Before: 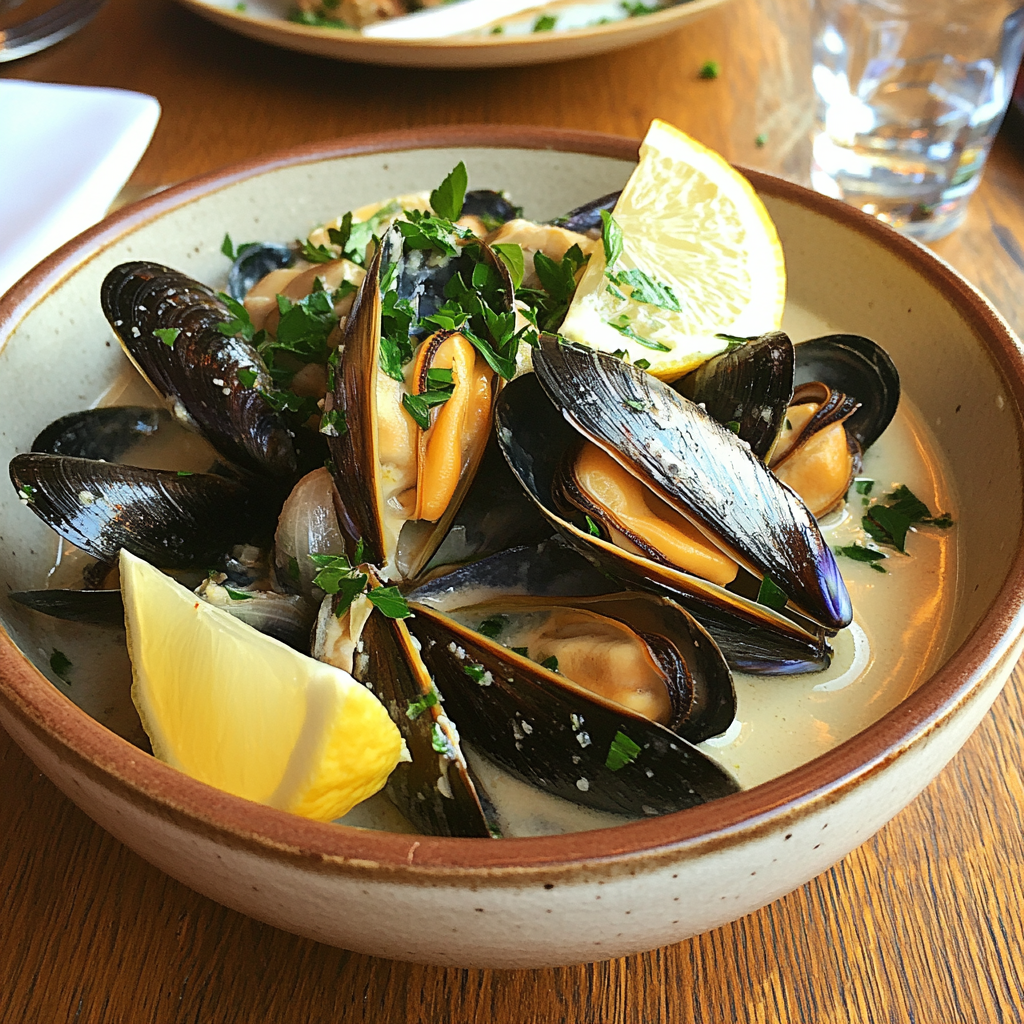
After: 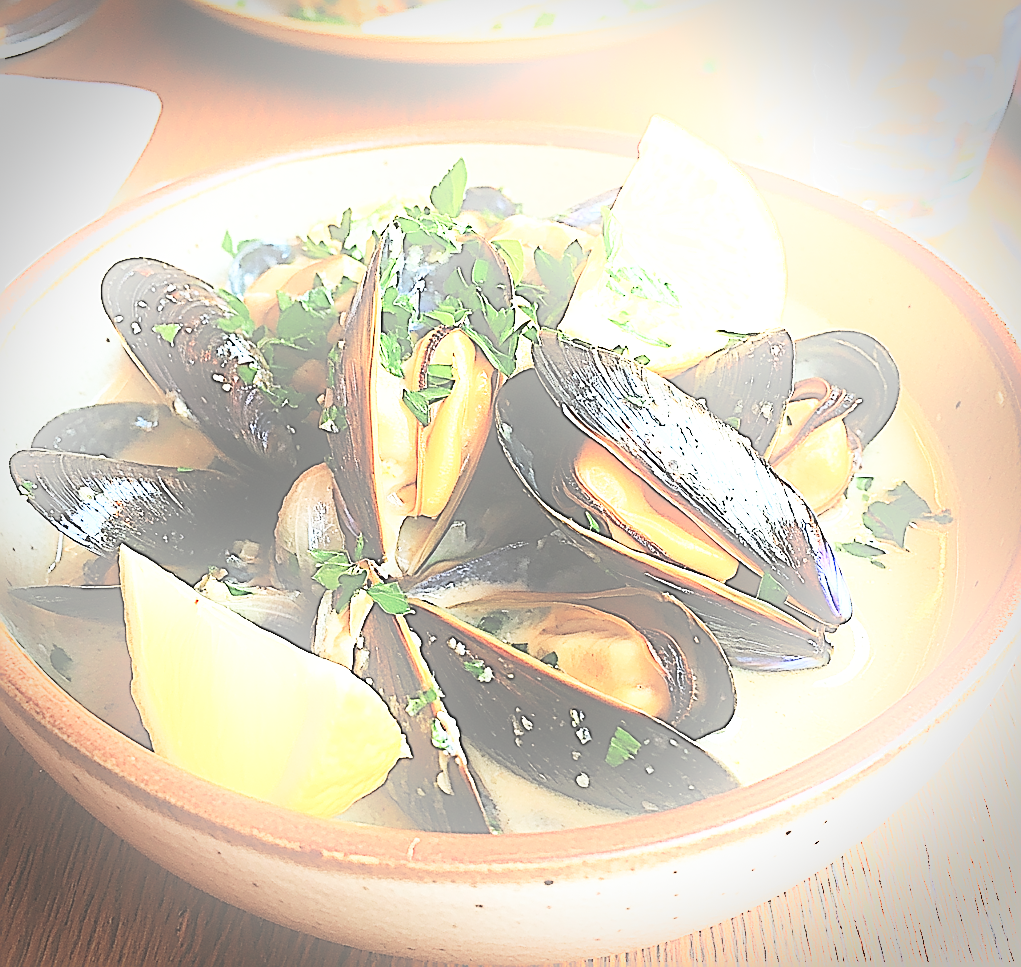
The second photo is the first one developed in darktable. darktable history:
crop: top 0.436%, right 0.257%, bottom 5.06%
sharpen: radius 1.651, amount 1.279
vignetting: saturation -0.033, automatic ratio true, dithering 8-bit output
base curve: curves: ch0 [(0, 0) (0.007, 0.004) (0.027, 0.03) (0.046, 0.07) (0.207, 0.54) (0.442, 0.872) (0.673, 0.972) (1, 1)], preserve colors none
exposure: black level correction -0.086, compensate highlight preservation false
shadows and highlights: shadows -21.61, highlights 98.19, soften with gaussian
contrast brightness saturation: contrast 0.203, brightness -0.102, saturation 0.104
